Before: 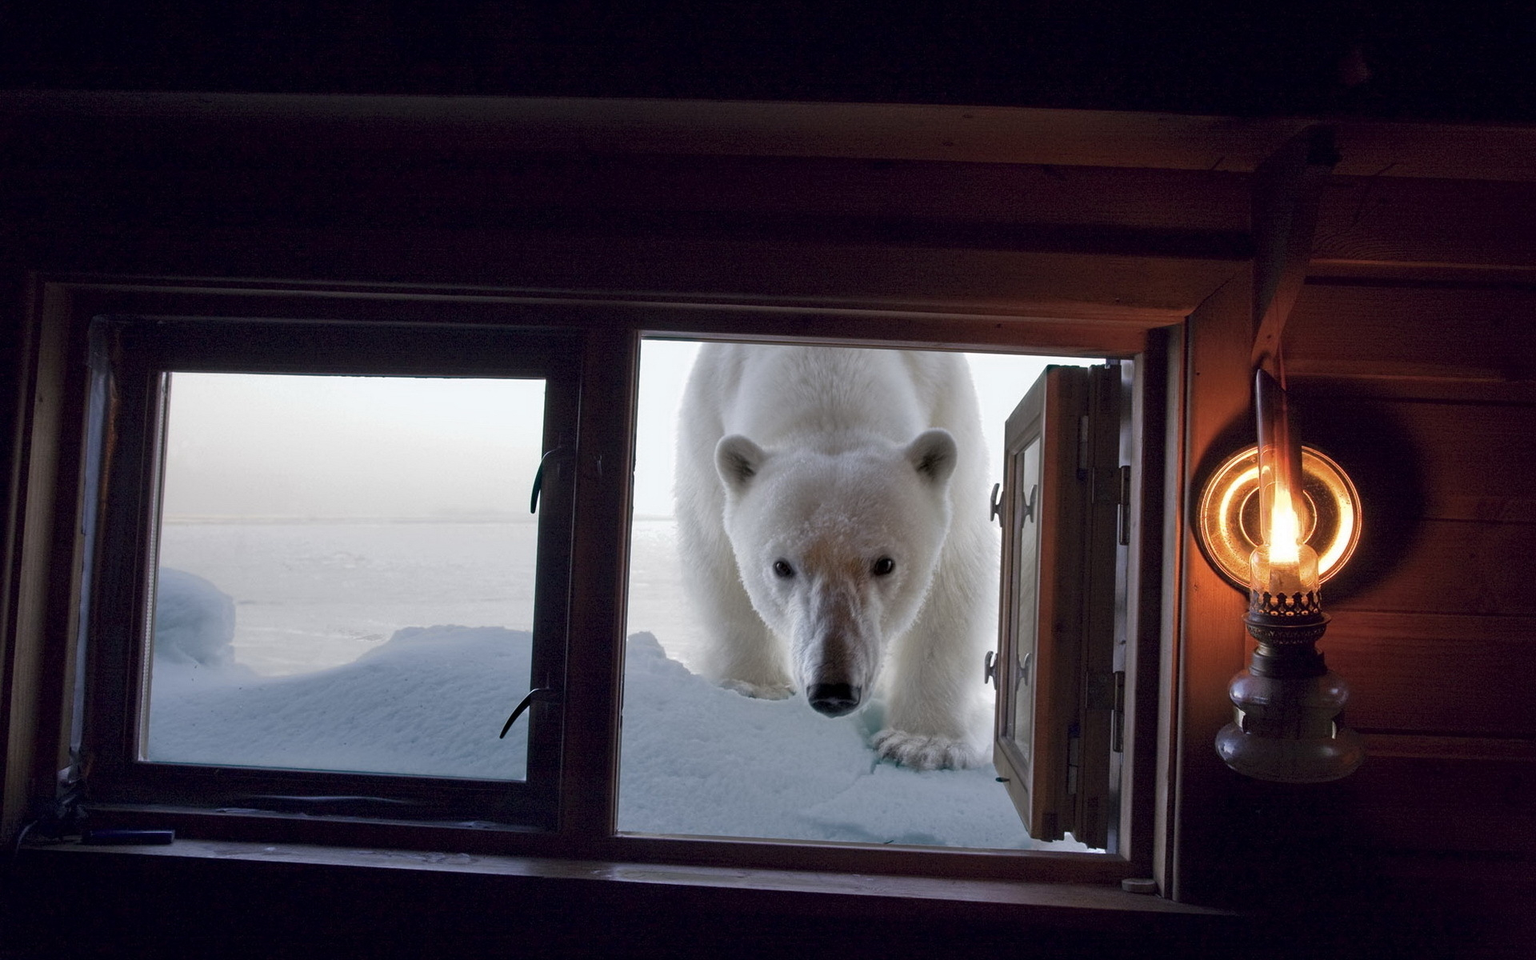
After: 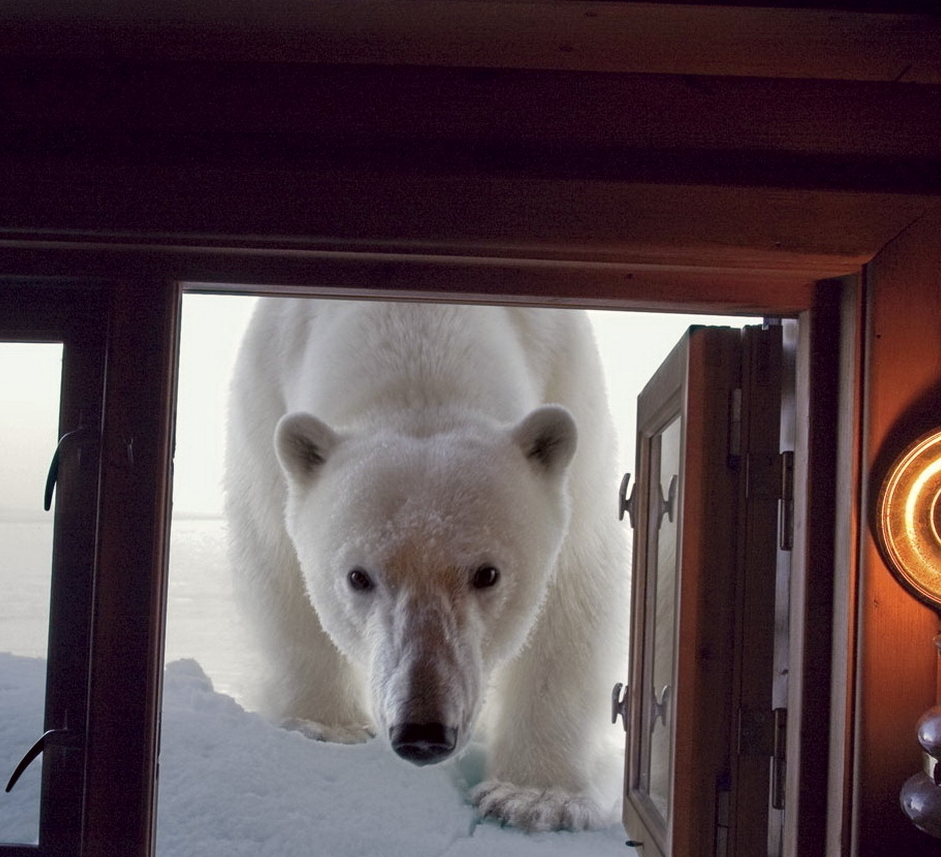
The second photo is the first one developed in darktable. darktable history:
crop: left 32.272%, top 10.975%, right 18.699%, bottom 17.546%
color correction: highlights a* -0.925, highlights b* 4.67, shadows a* 3.68
